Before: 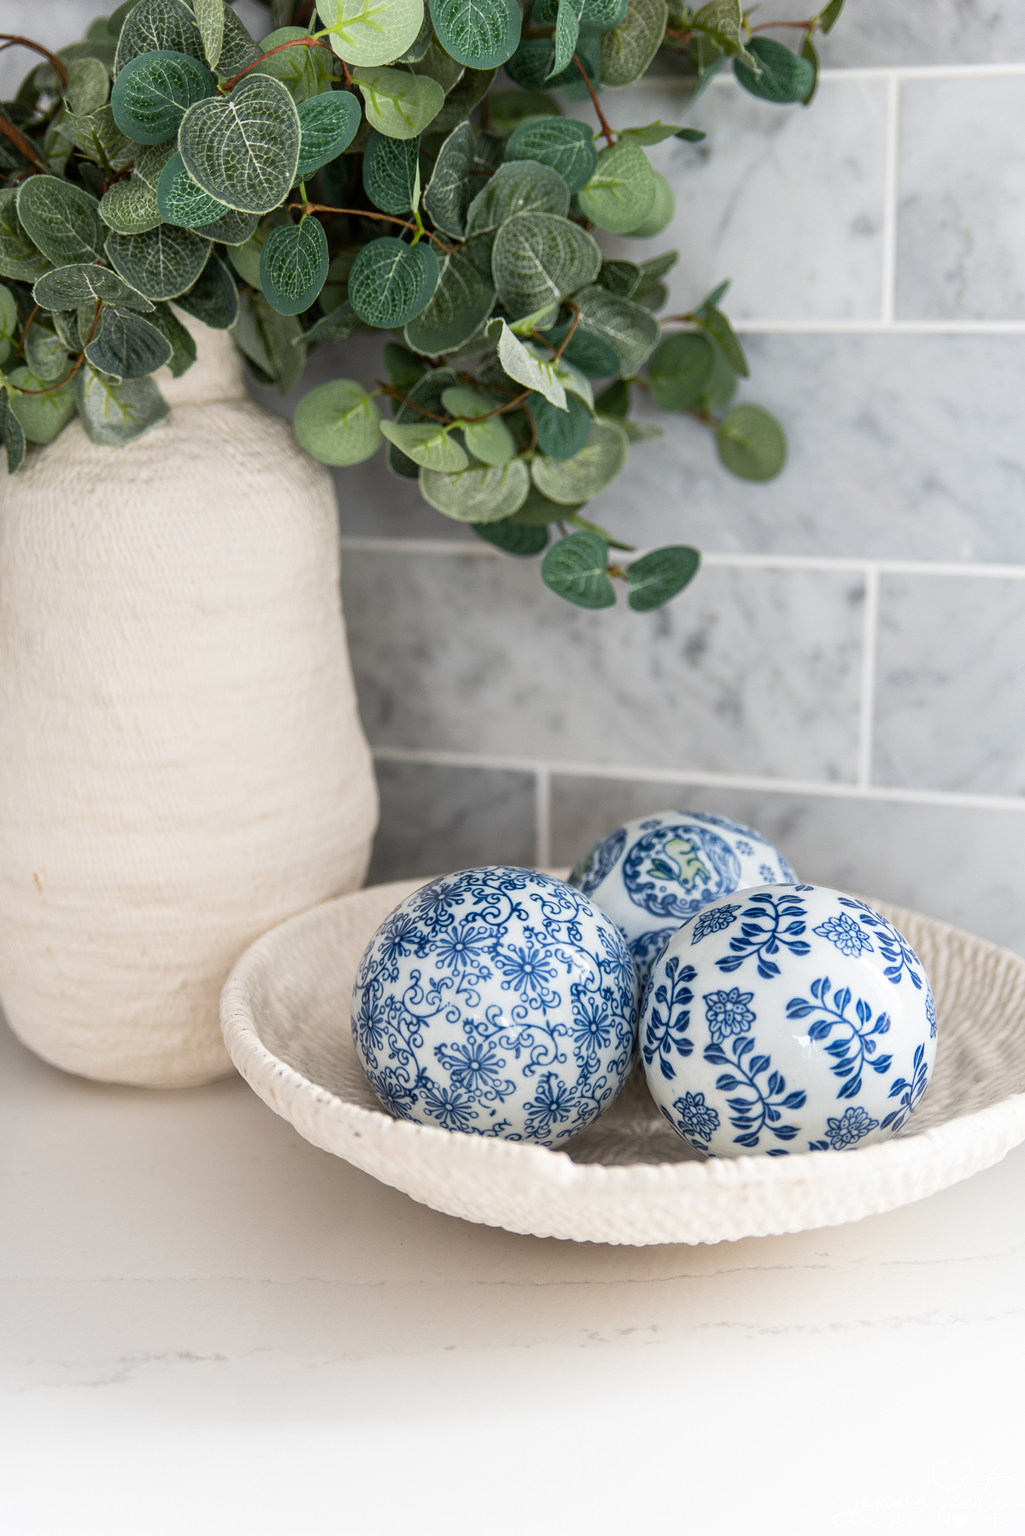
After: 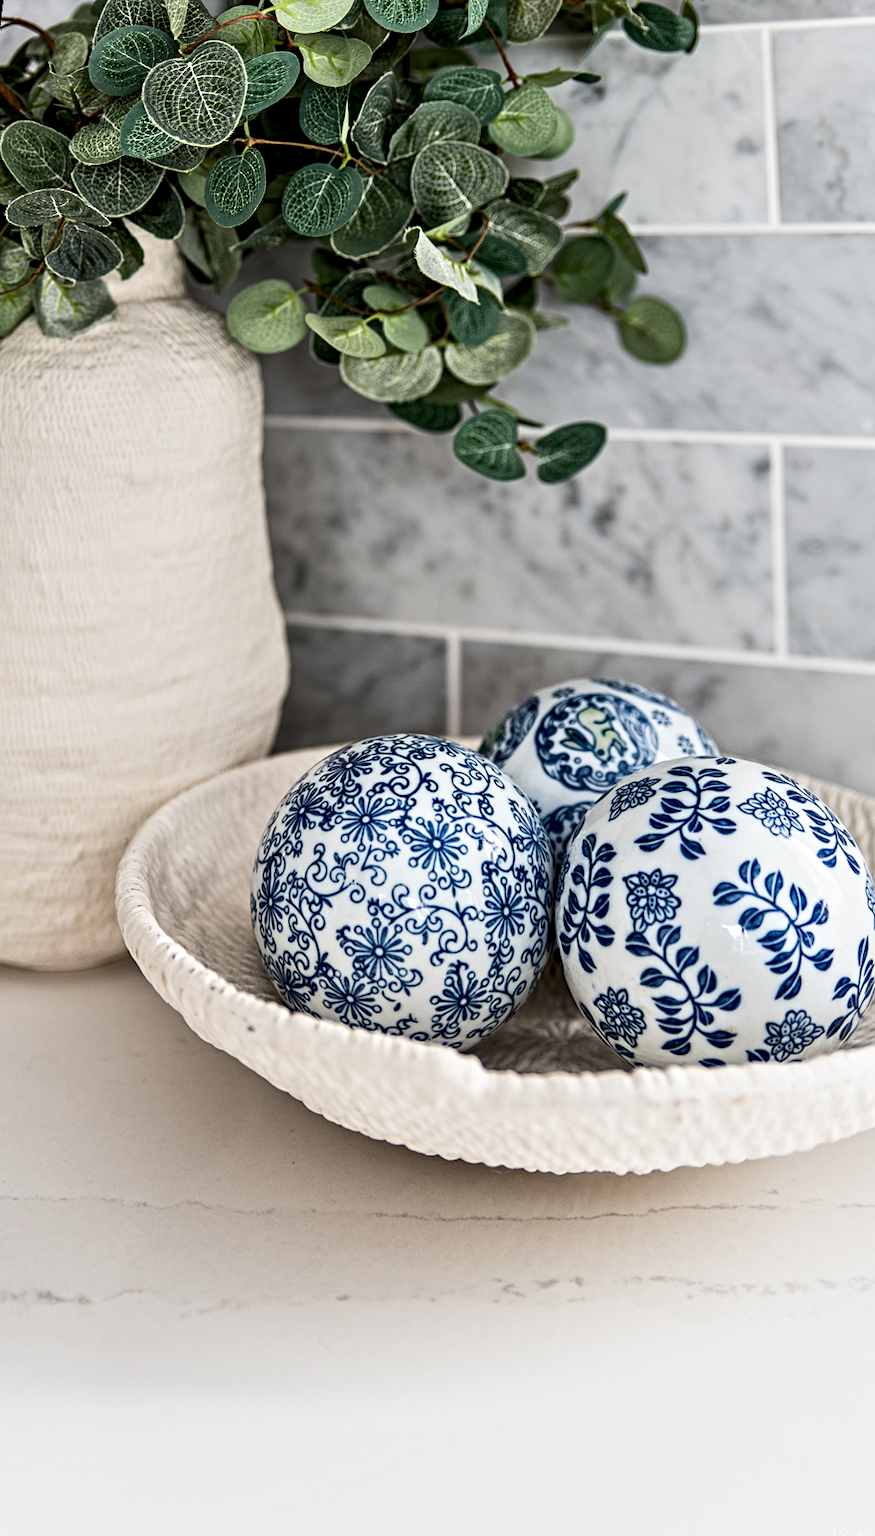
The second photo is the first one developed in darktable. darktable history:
contrast equalizer: octaves 7, y [[0.5, 0.542, 0.583, 0.625, 0.667, 0.708], [0.5 ×6], [0.5 ×6], [0 ×6], [0 ×6]]
exposure: exposure -0.242 EV, compensate highlight preservation false
rotate and perspective: rotation 0.72°, lens shift (vertical) -0.352, lens shift (horizontal) -0.051, crop left 0.152, crop right 0.859, crop top 0.019, crop bottom 0.964
contrast brightness saturation: contrast 0.14
local contrast: highlights 100%, shadows 100%, detail 120%, midtone range 0.2
